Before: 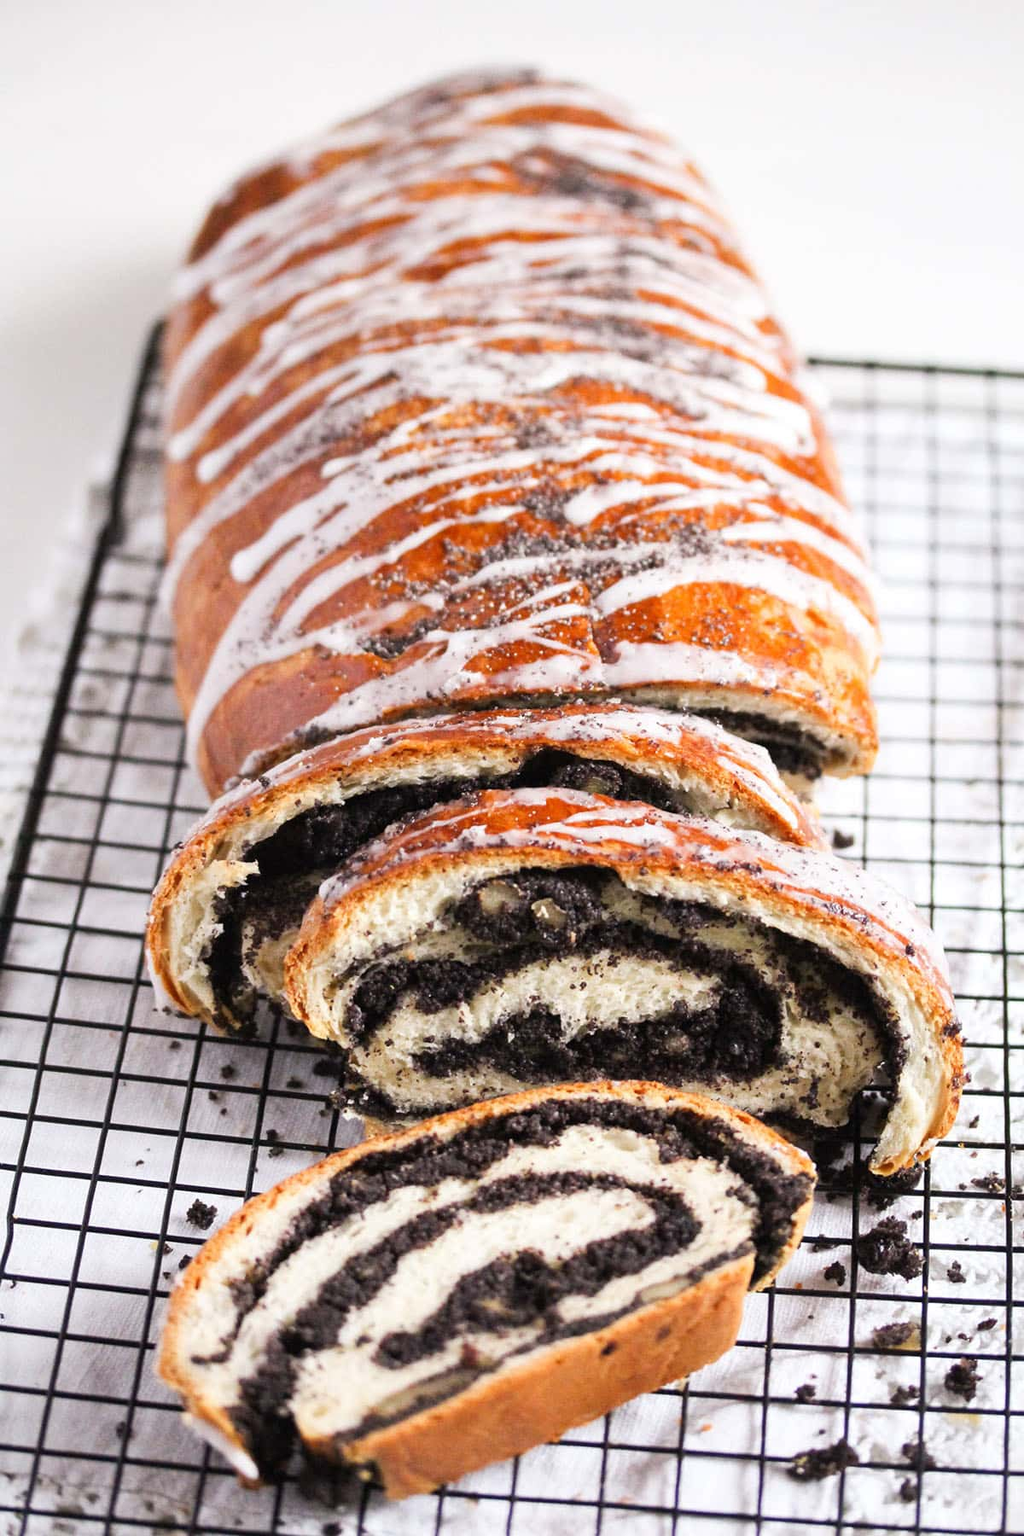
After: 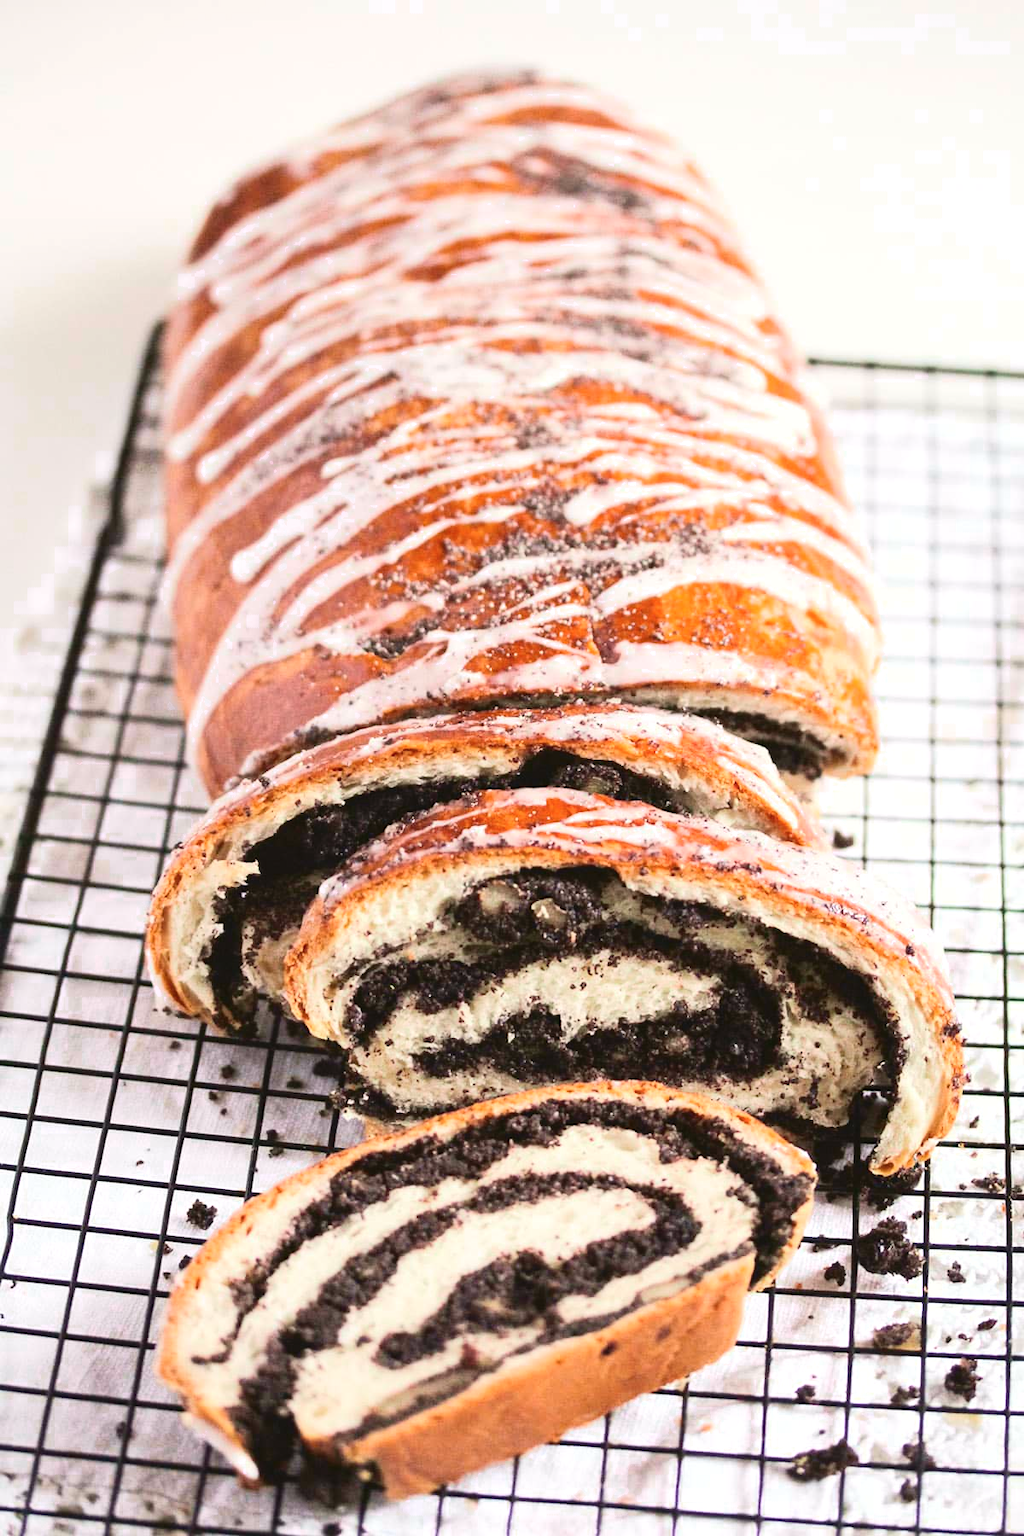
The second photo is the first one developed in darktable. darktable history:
exposure: exposure 0.3 EV, compensate highlight preservation false
tone equalizer: on, module defaults
tone curve: curves: ch0 [(0, 0.049) (0.175, 0.178) (0.466, 0.498) (0.715, 0.767) (0.819, 0.851) (1, 0.961)]; ch1 [(0, 0) (0.437, 0.398) (0.476, 0.466) (0.505, 0.505) (0.534, 0.544) (0.595, 0.608) (0.641, 0.643) (1, 1)]; ch2 [(0, 0) (0.359, 0.379) (0.437, 0.44) (0.489, 0.495) (0.518, 0.537) (0.579, 0.579) (1, 1)], color space Lab, independent channels, preserve colors none
color zones: curves: ch0 [(0.203, 0.433) (0.607, 0.517) (0.697, 0.696) (0.705, 0.897)], mix -61.24%
